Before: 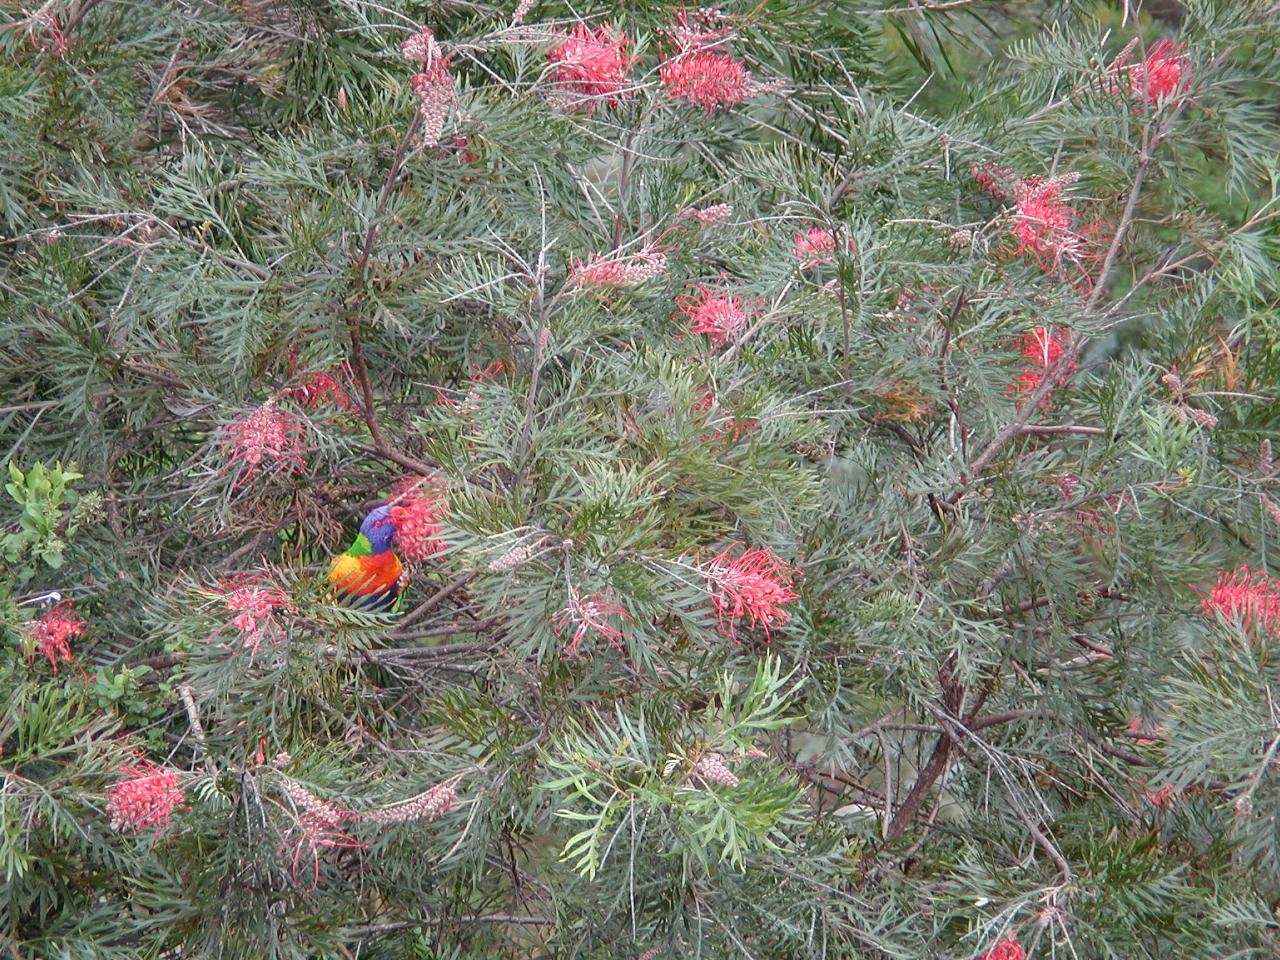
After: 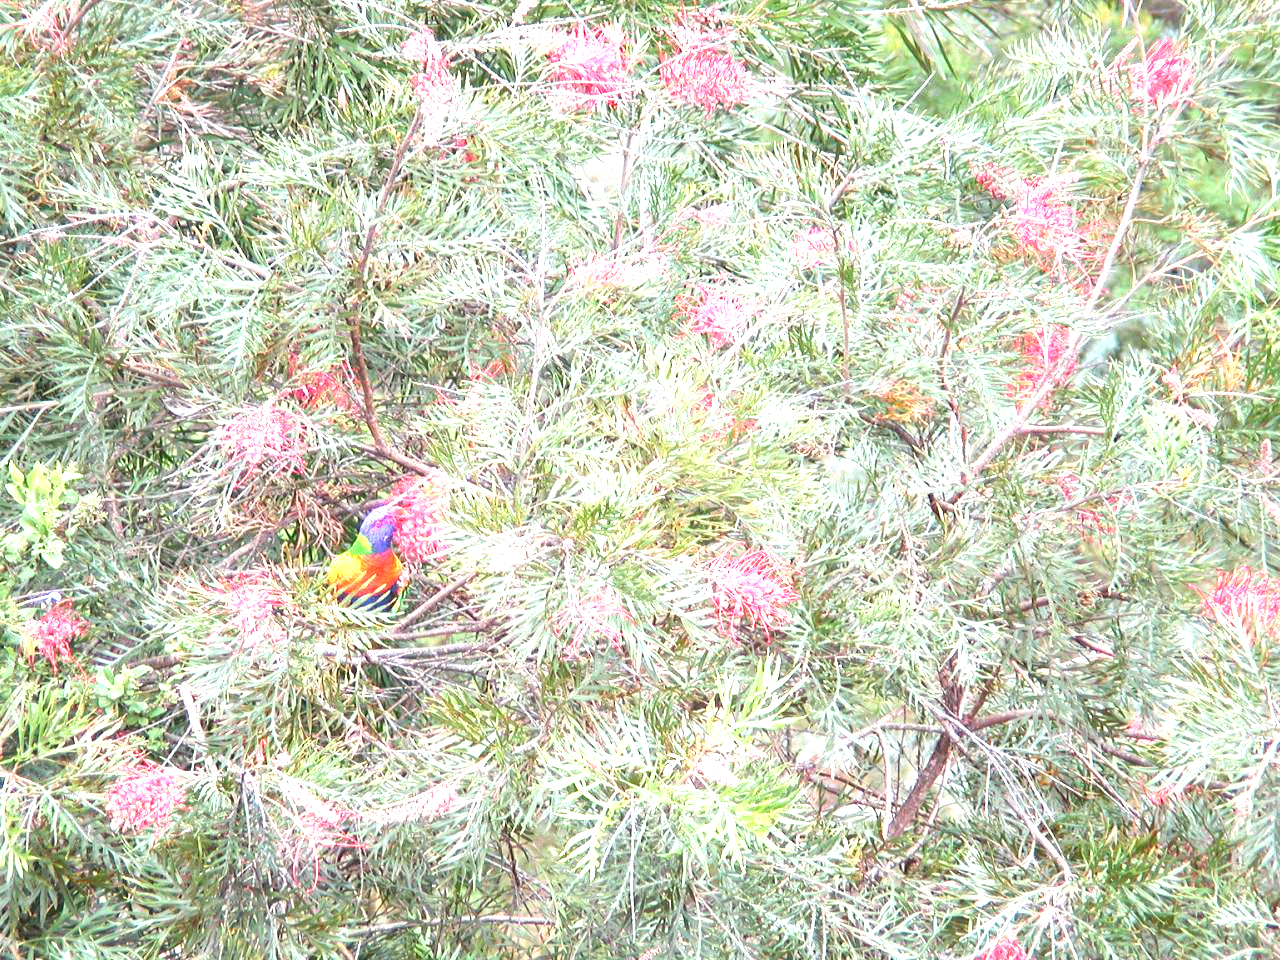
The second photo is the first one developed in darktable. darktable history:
exposure: black level correction 0, exposure 1.886 EV, compensate highlight preservation false
